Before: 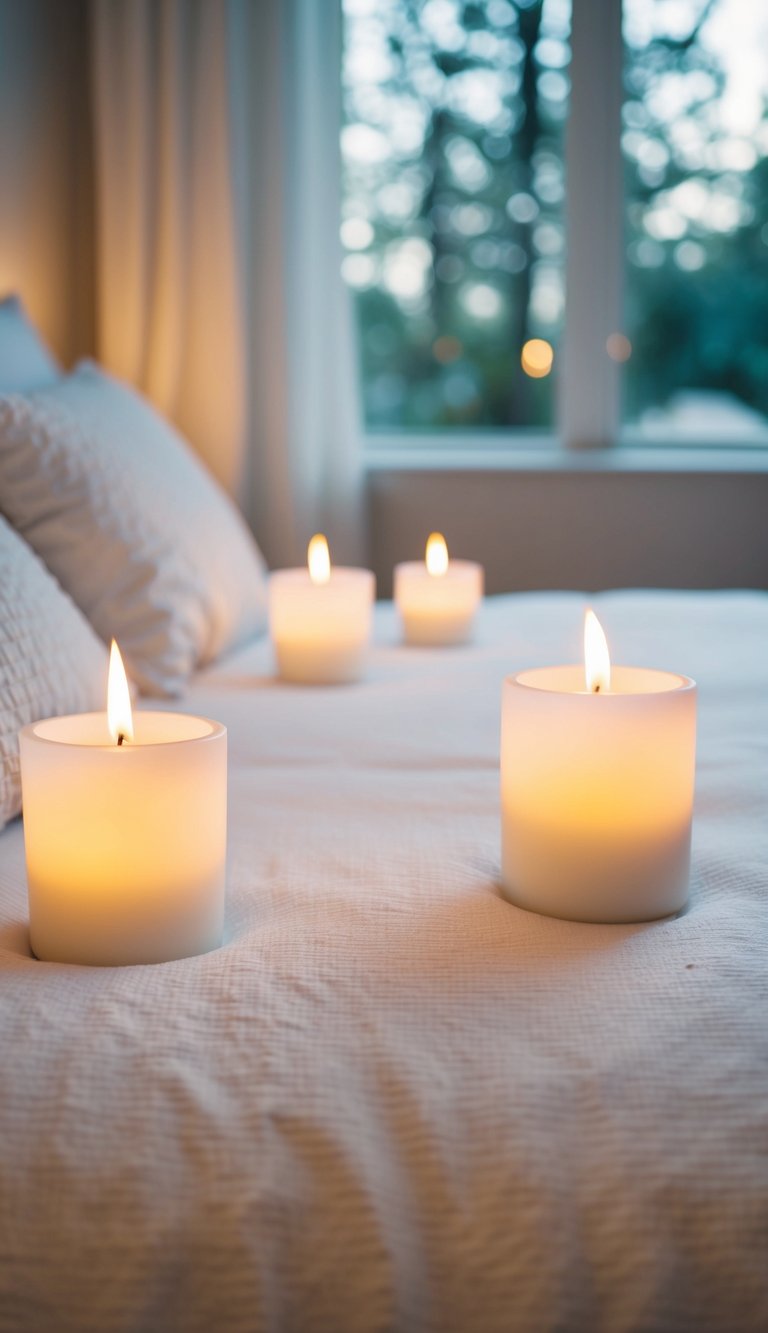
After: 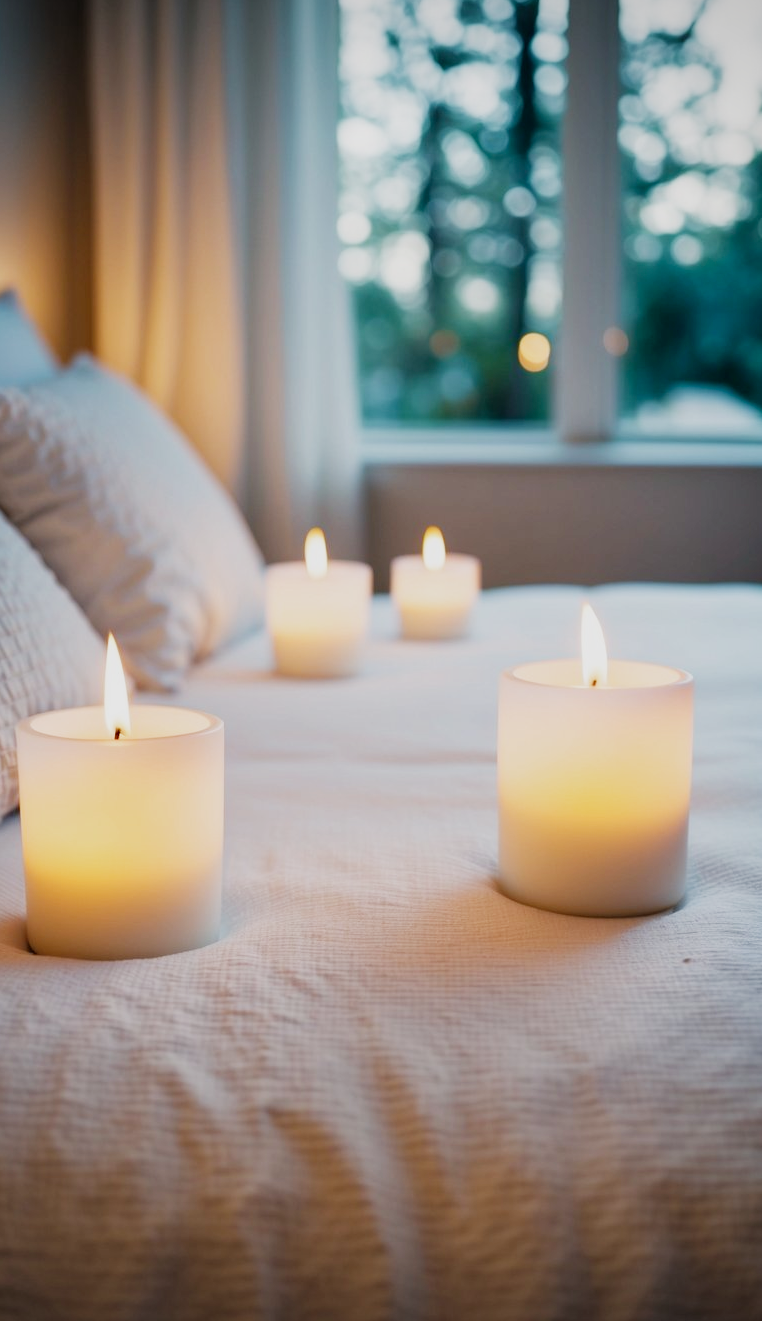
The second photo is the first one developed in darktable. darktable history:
crop: left 0.434%, top 0.485%, right 0.244%, bottom 0.386%
vignetting: fall-off radius 60.92%
filmic rgb: black relative exposure -16 EV, white relative exposure 5.31 EV, hardness 5.9, contrast 1.25, preserve chrominance no, color science v5 (2021)
